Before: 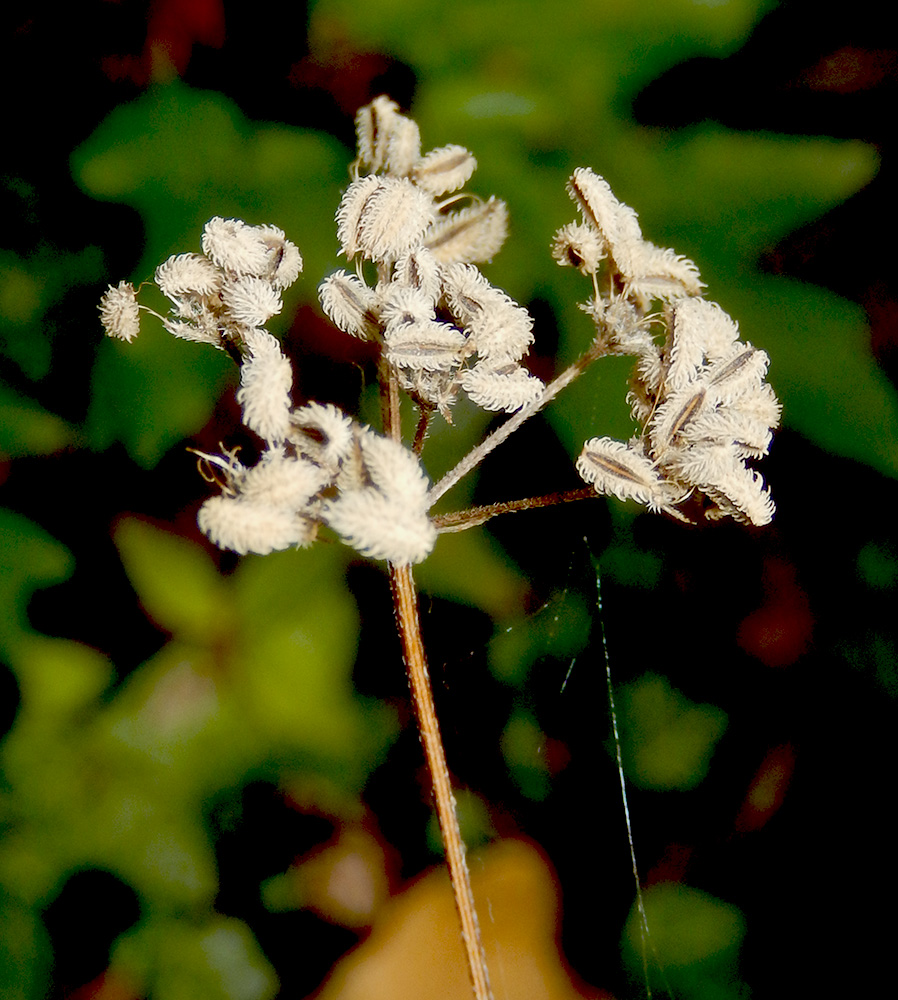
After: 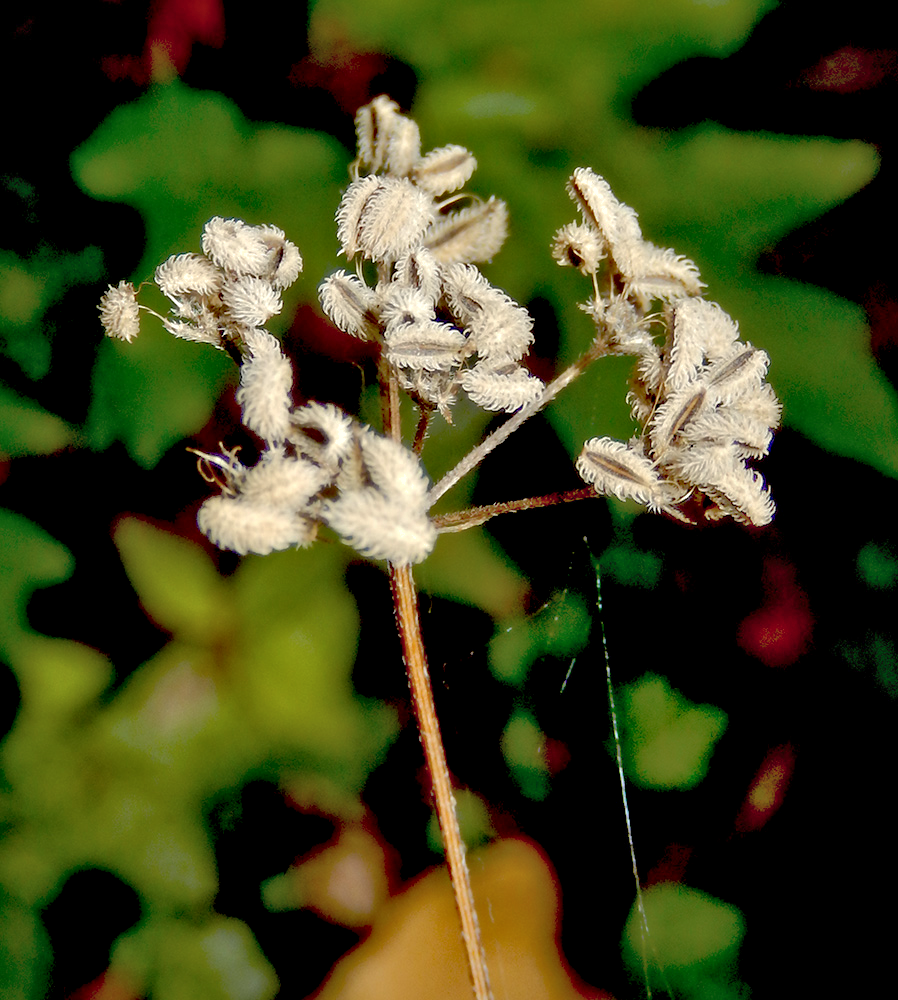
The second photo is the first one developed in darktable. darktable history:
contrast equalizer: y [[0.513, 0.565, 0.608, 0.562, 0.512, 0.5], [0.5 ×6], [0.5, 0.5, 0.5, 0.528, 0.598, 0.658], [0 ×6], [0 ×6]]
shadows and highlights: on, module defaults
tone equalizer: on, module defaults
exposure: exposure -0.064 EV, compensate highlight preservation false
